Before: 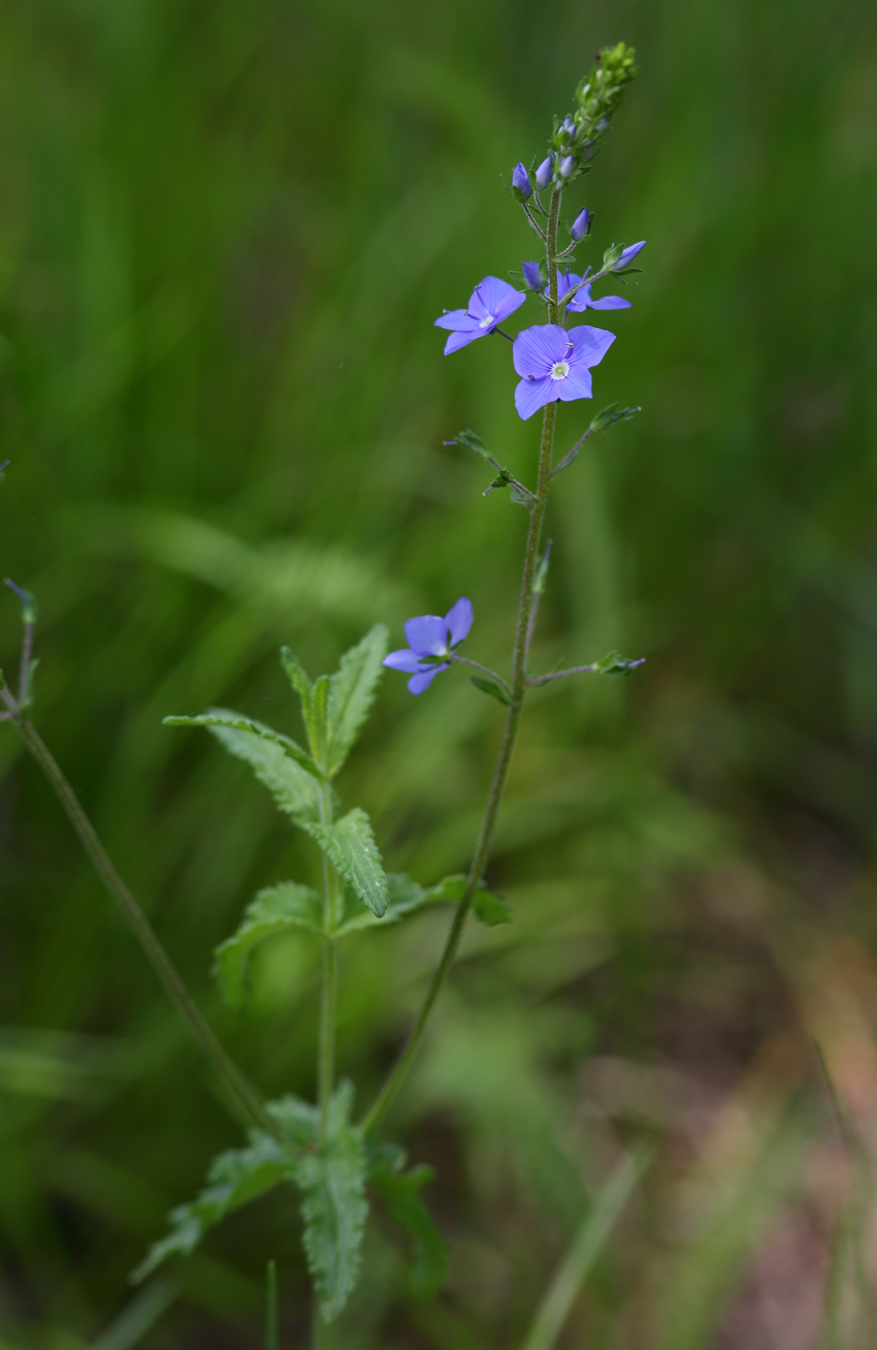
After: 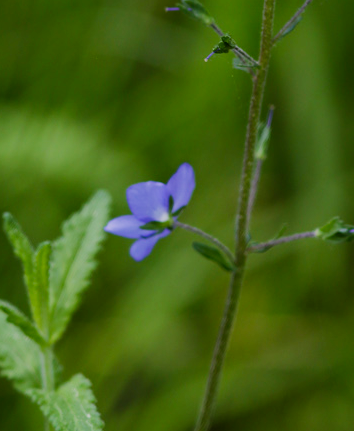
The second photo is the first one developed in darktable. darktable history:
crop: left 31.751%, top 32.172%, right 27.8%, bottom 35.83%
sigmoid: on, module defaults
